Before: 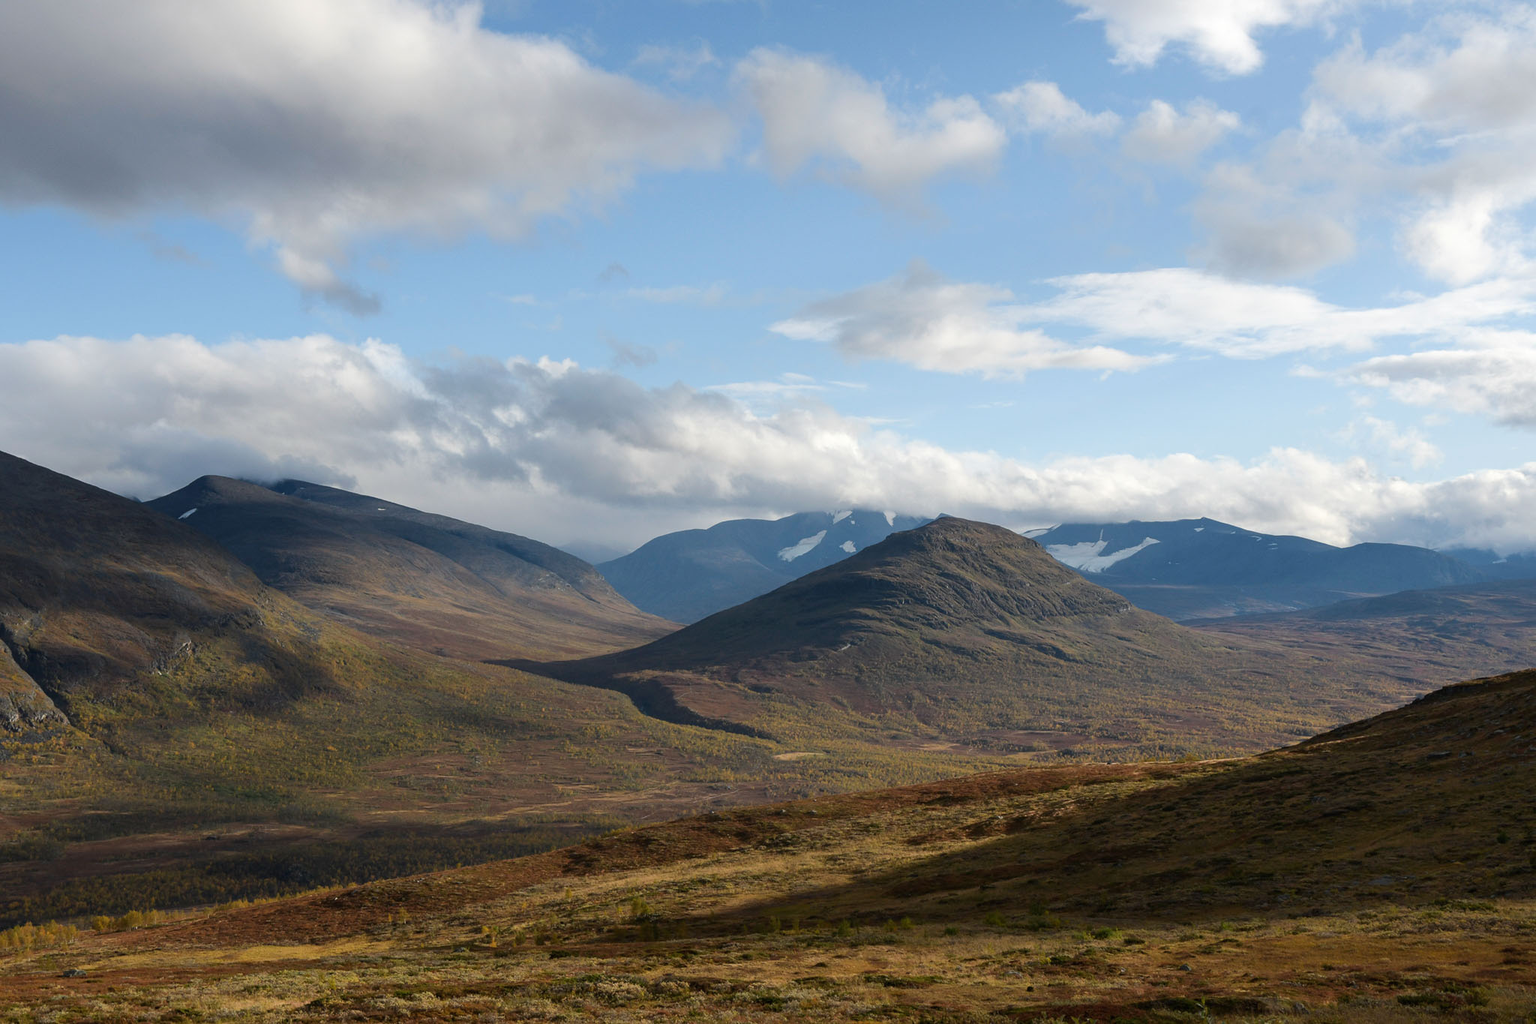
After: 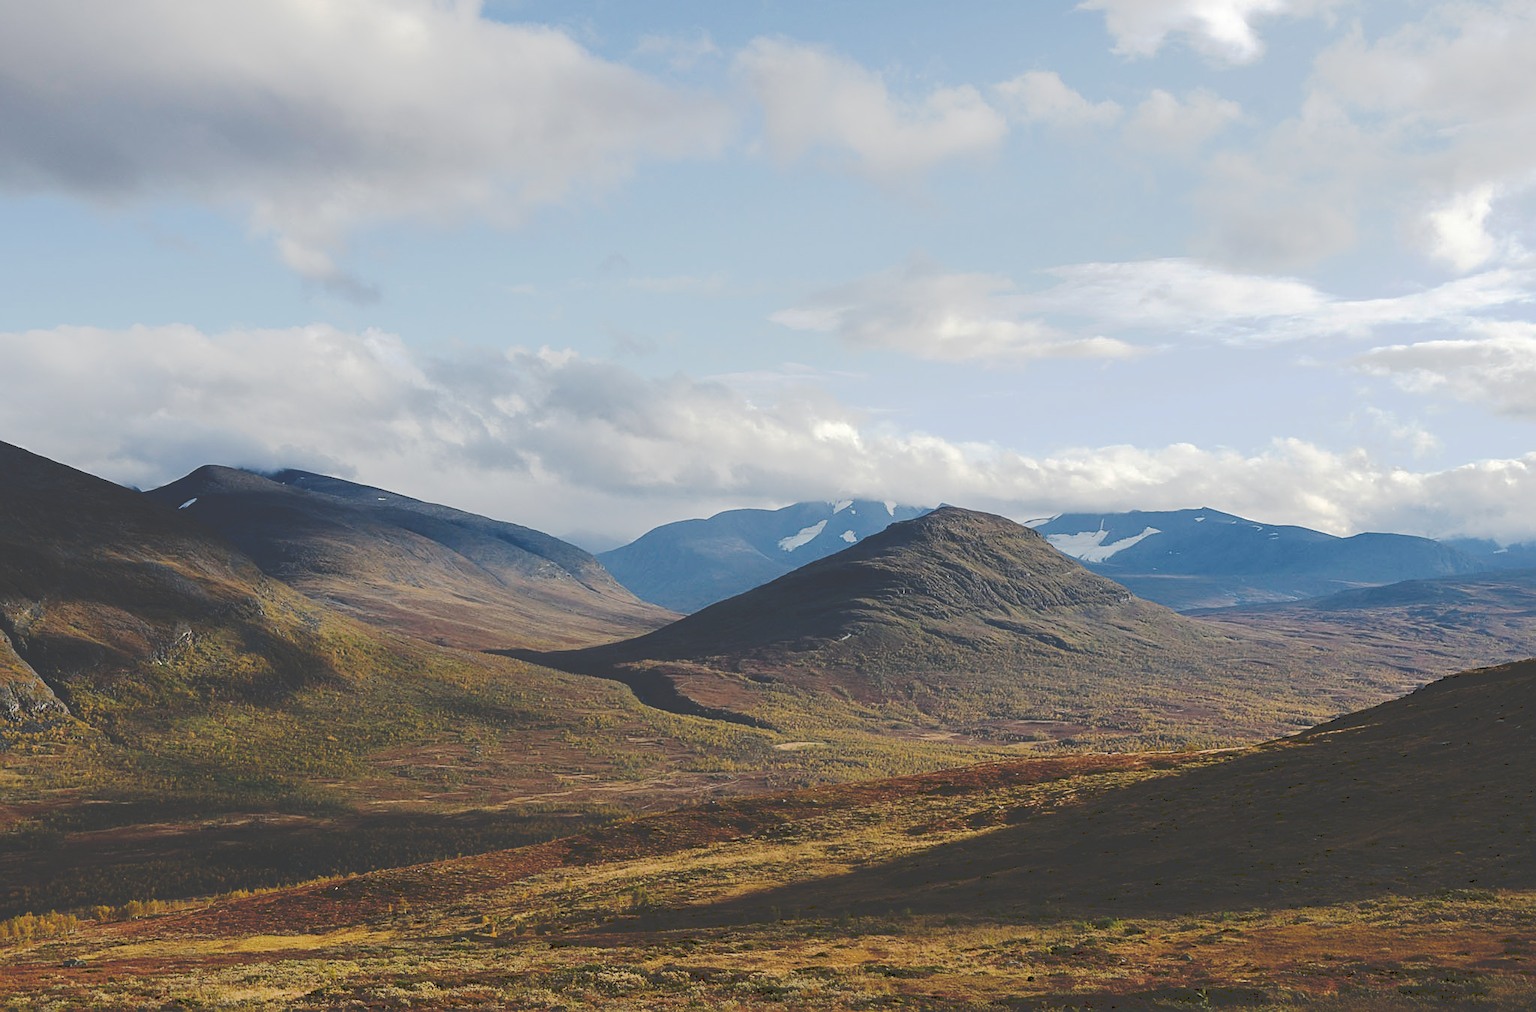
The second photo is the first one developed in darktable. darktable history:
tone curve: curves: ch0 [(0, 0) (0.003, 0.232) (0.011, 0.232) (0.025, 0.232) (0.044, 0.233) (0.069, 0.234) (0.1, 0.237) (0.136, 0.247) (0.177, 0.258) (0.224, 0.283) (0.277, 0.332) (0.335, 0.401) (0.399, 0.483) (0.468, 0.56) (0.543, 0.637) (0.623, 0.706) (0.709, 0.764) (0.801, 0.816) (0.898, 0.859) (1, 1)], preserve colors none
sharpen: on, module defaults
crop: top 1.049%, right 0.001%
